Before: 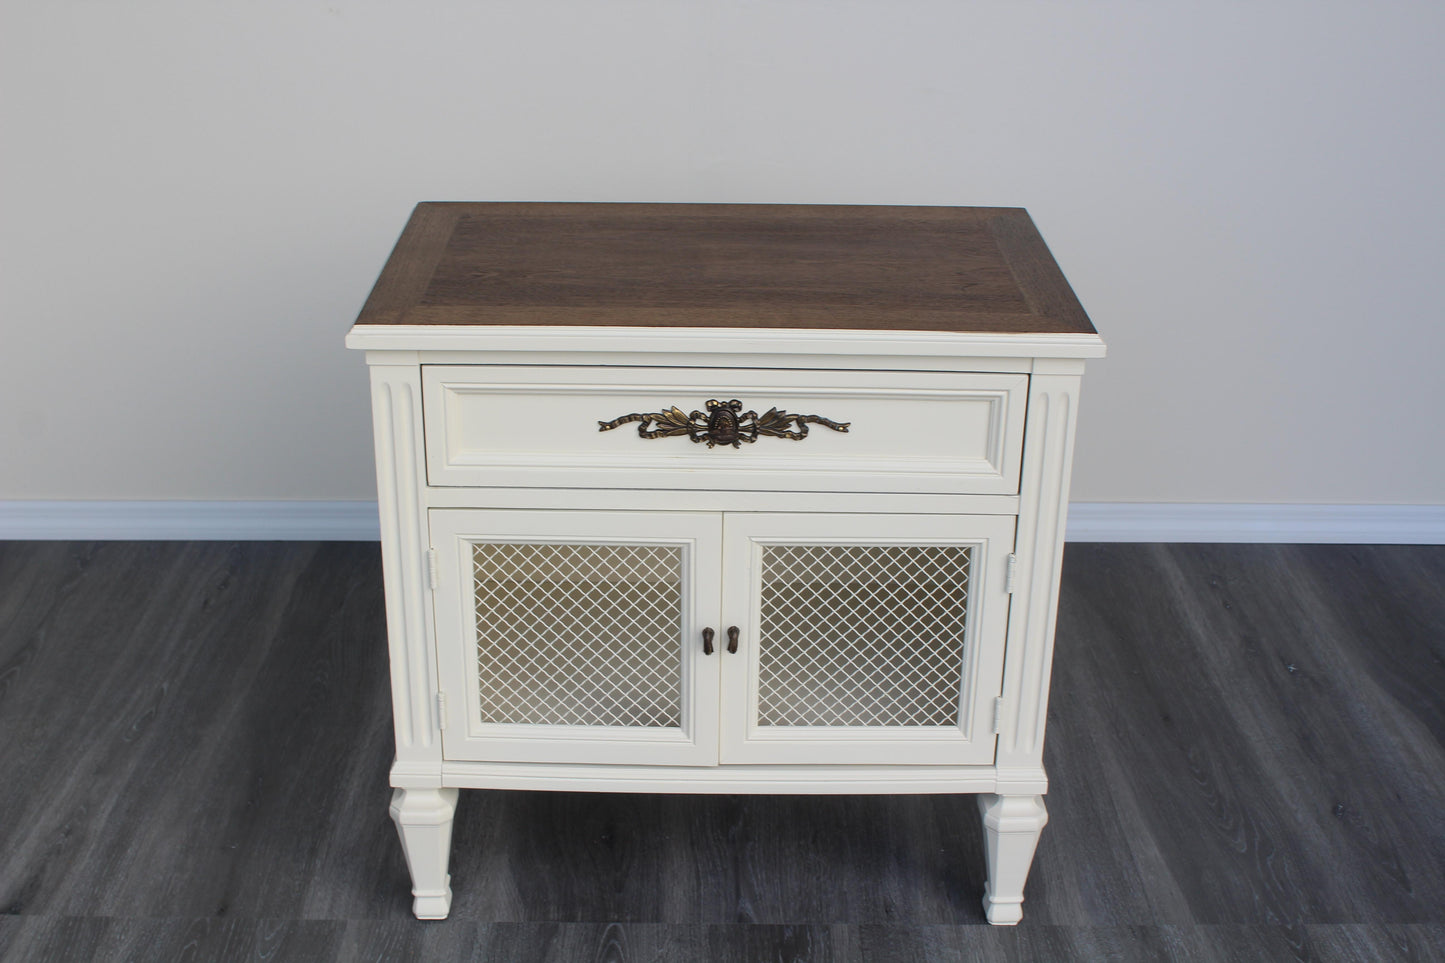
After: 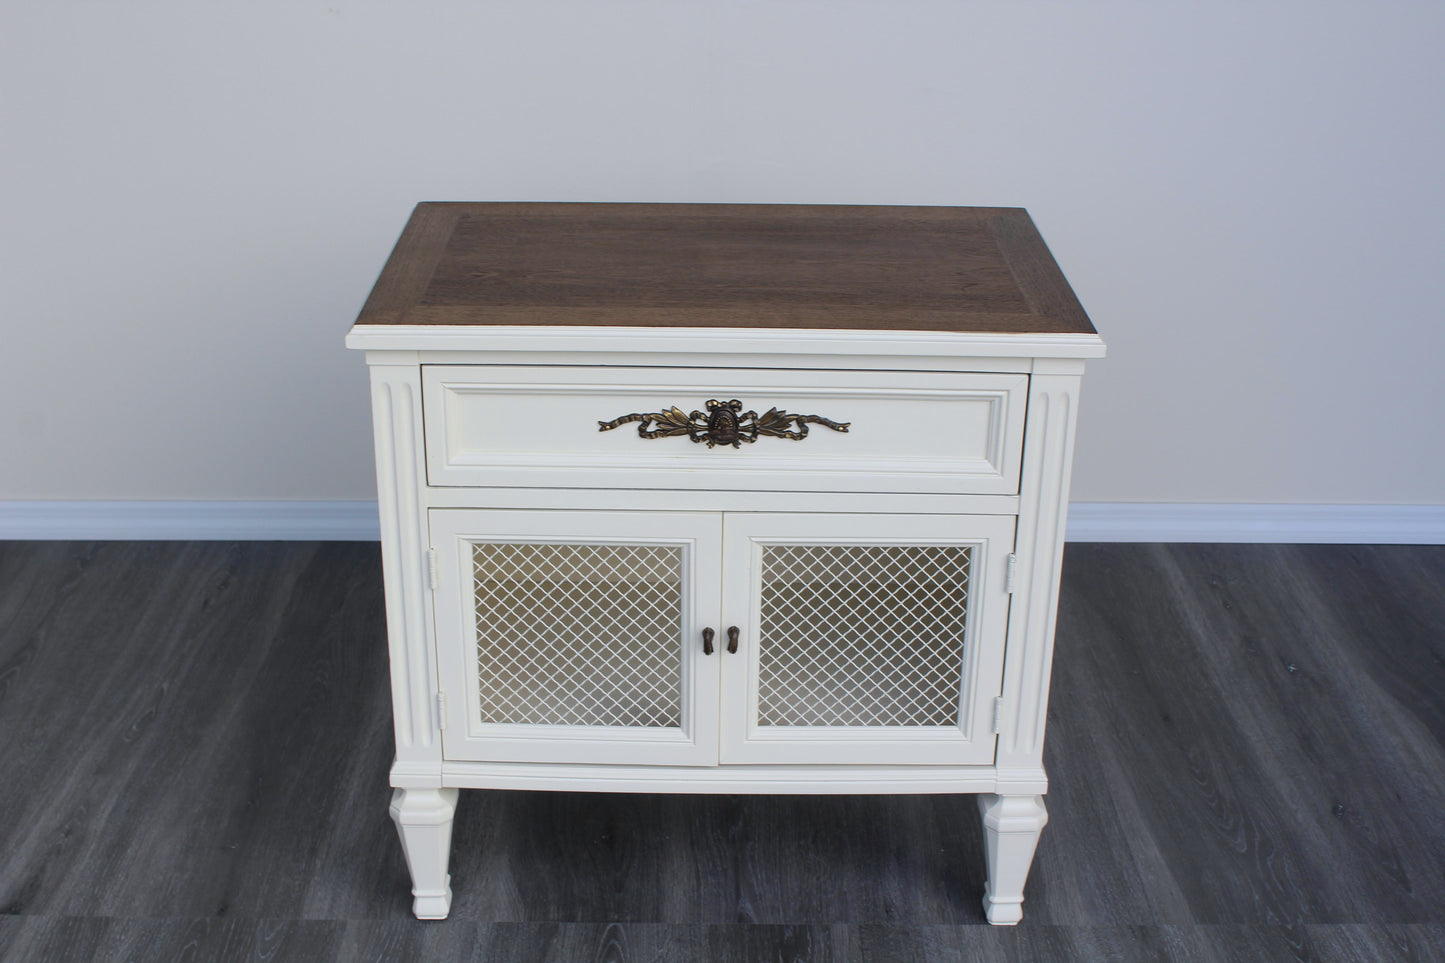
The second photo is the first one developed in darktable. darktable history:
white balance: red 0.983, blue 1.036
